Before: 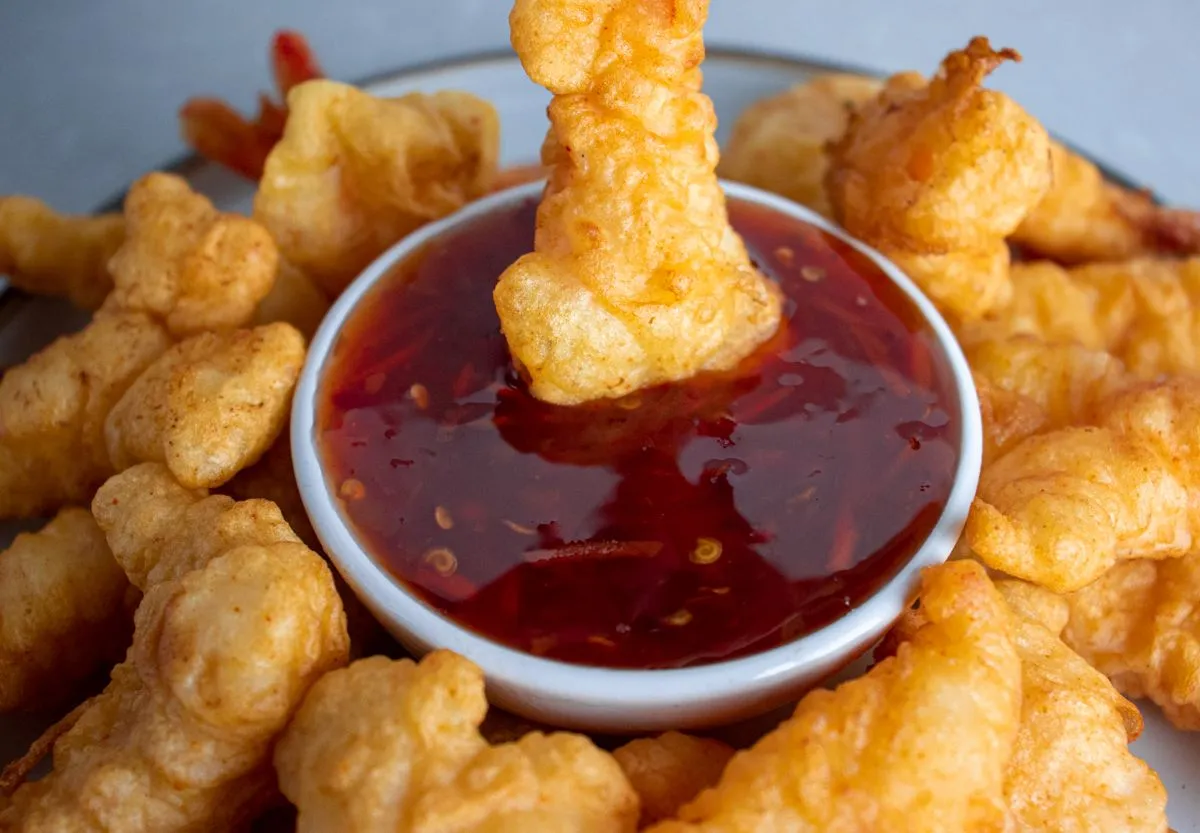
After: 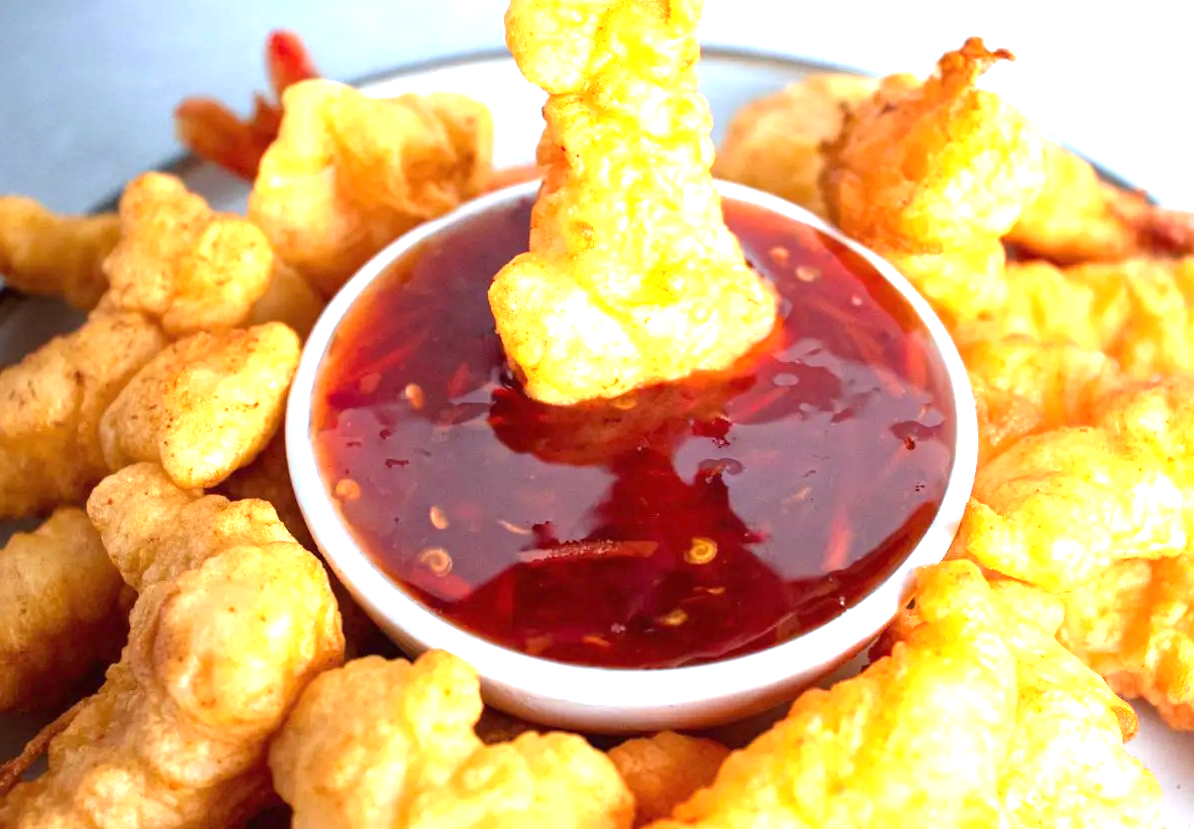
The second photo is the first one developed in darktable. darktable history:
exposure: black level correction 0, exposure 1.67 EV, compensate exposure bias true, compensate highlight preservation false
crop and rotate: left 0.454%, top 0.204%, bottom 0.259%
